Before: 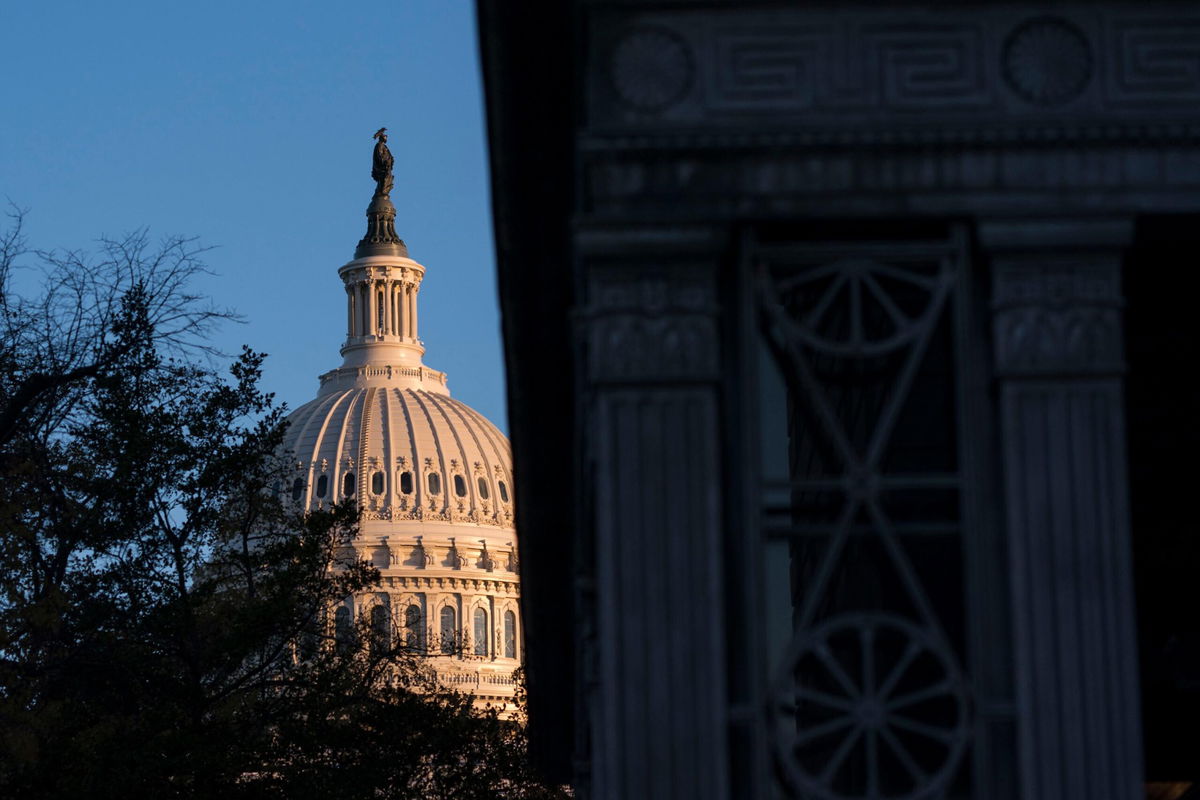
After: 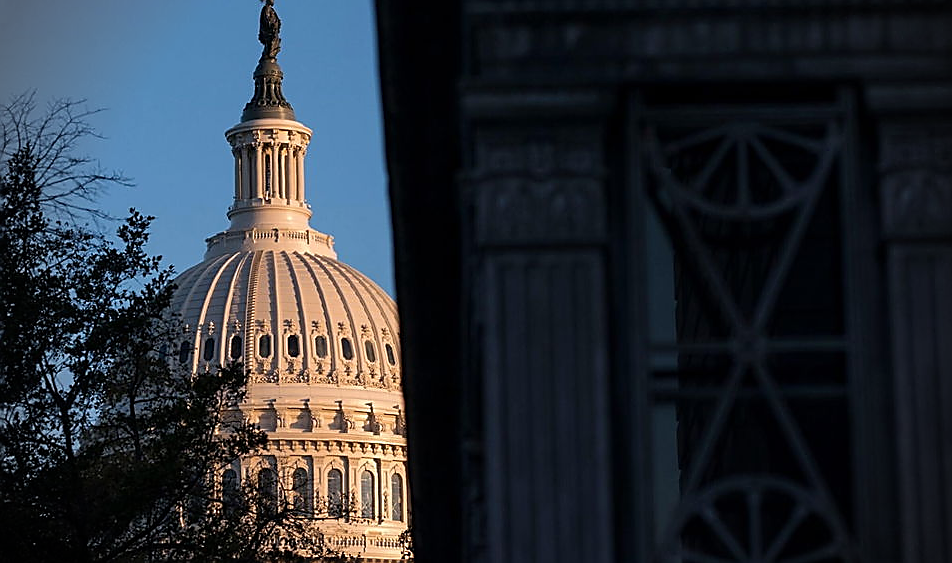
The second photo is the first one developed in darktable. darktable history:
tone equalizer: mask exposure compensation -0.49 EV
vignetting: fall-off radius 32.53%
crop: left 9.455%, top 17.229%, right 11.166%, bottom 12.334%
sharpen: radius 1.403, amount 1.259, threshold 0.7
